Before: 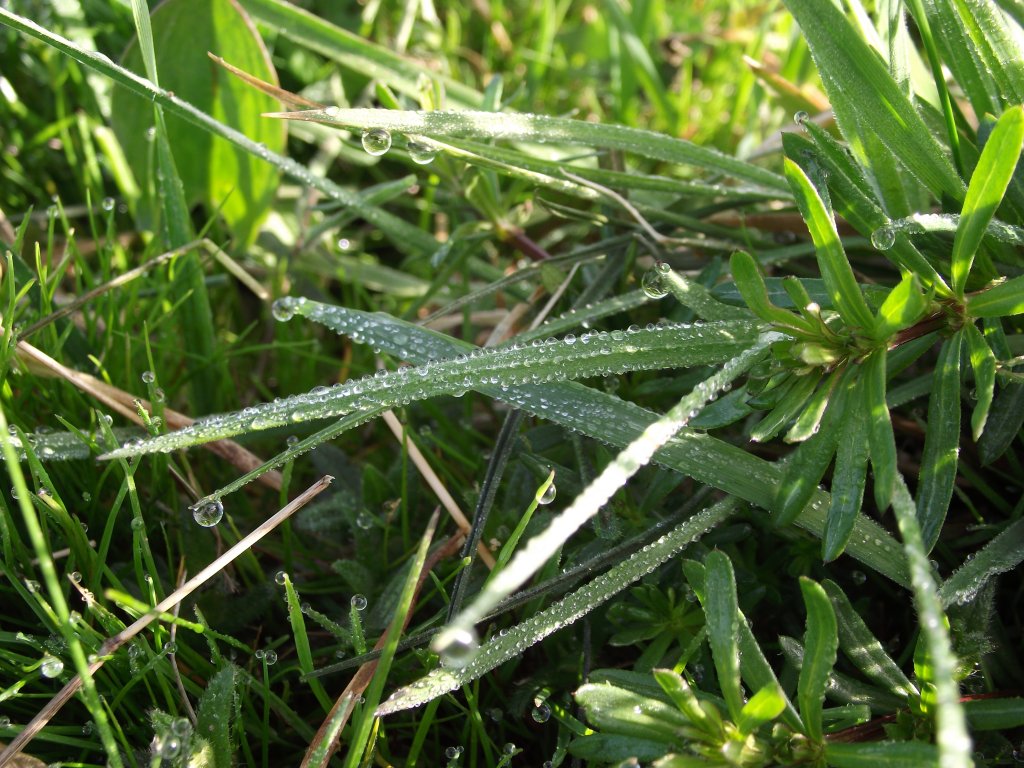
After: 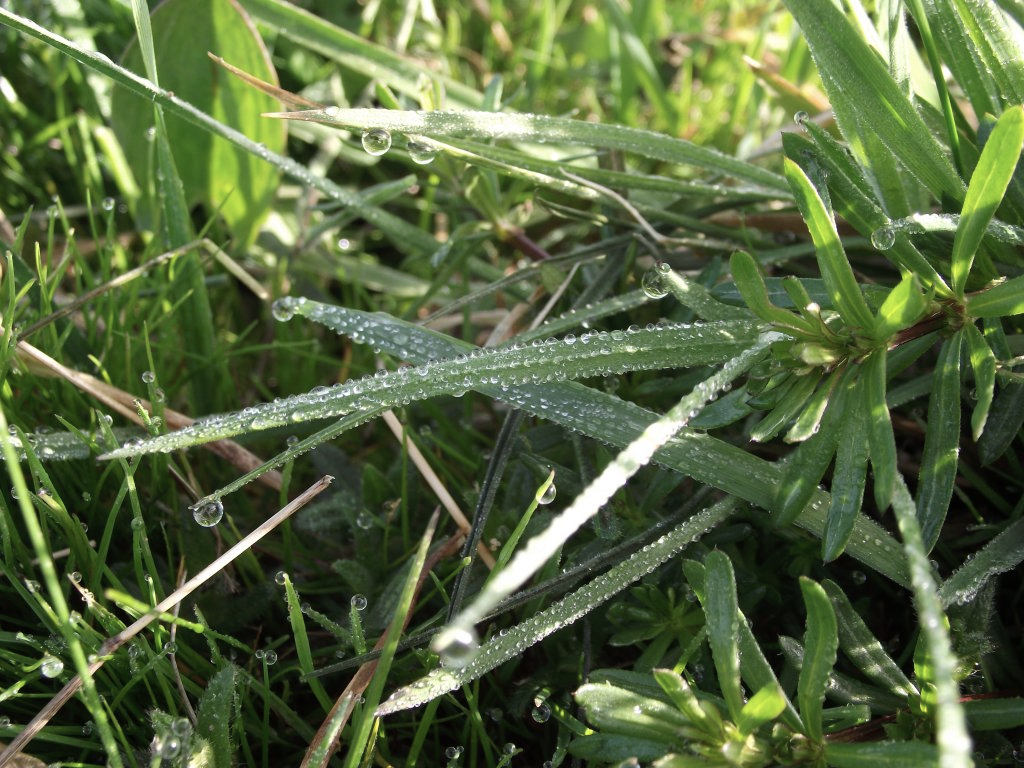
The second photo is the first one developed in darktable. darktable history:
color correction: highlights b* 0.047, saturation 0.803
